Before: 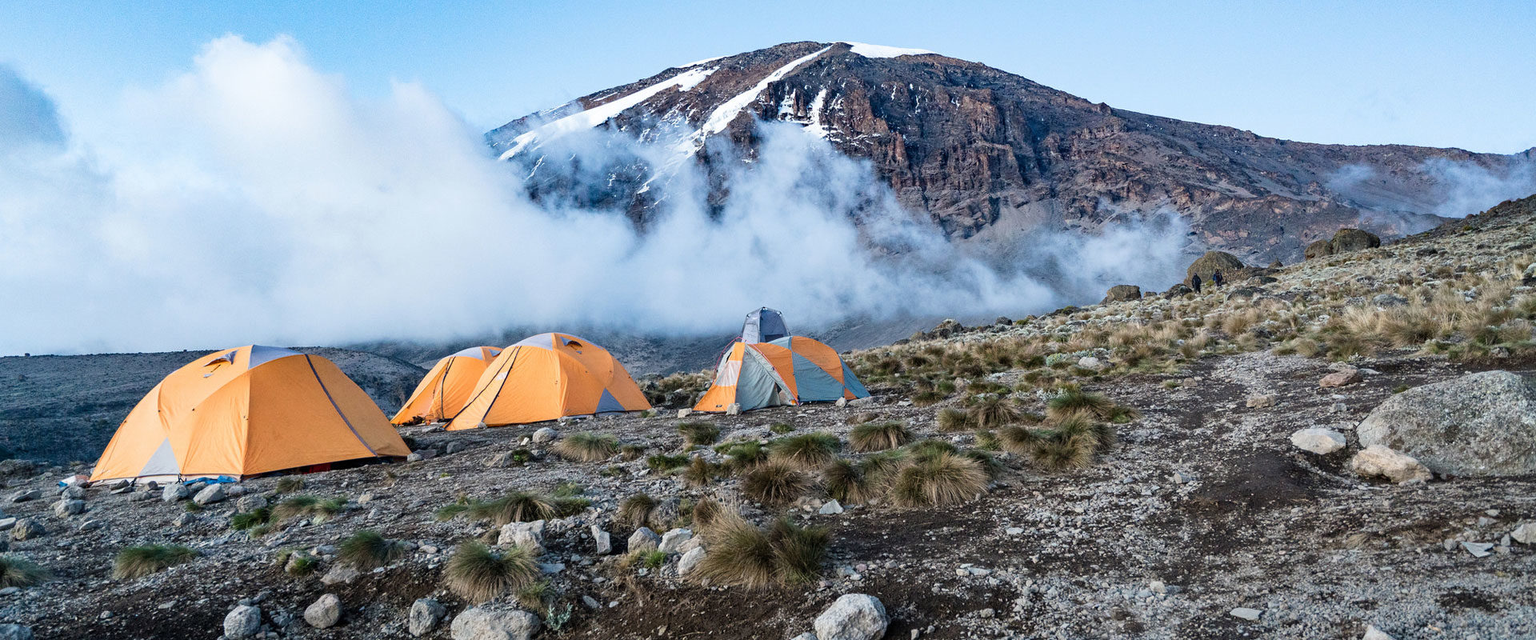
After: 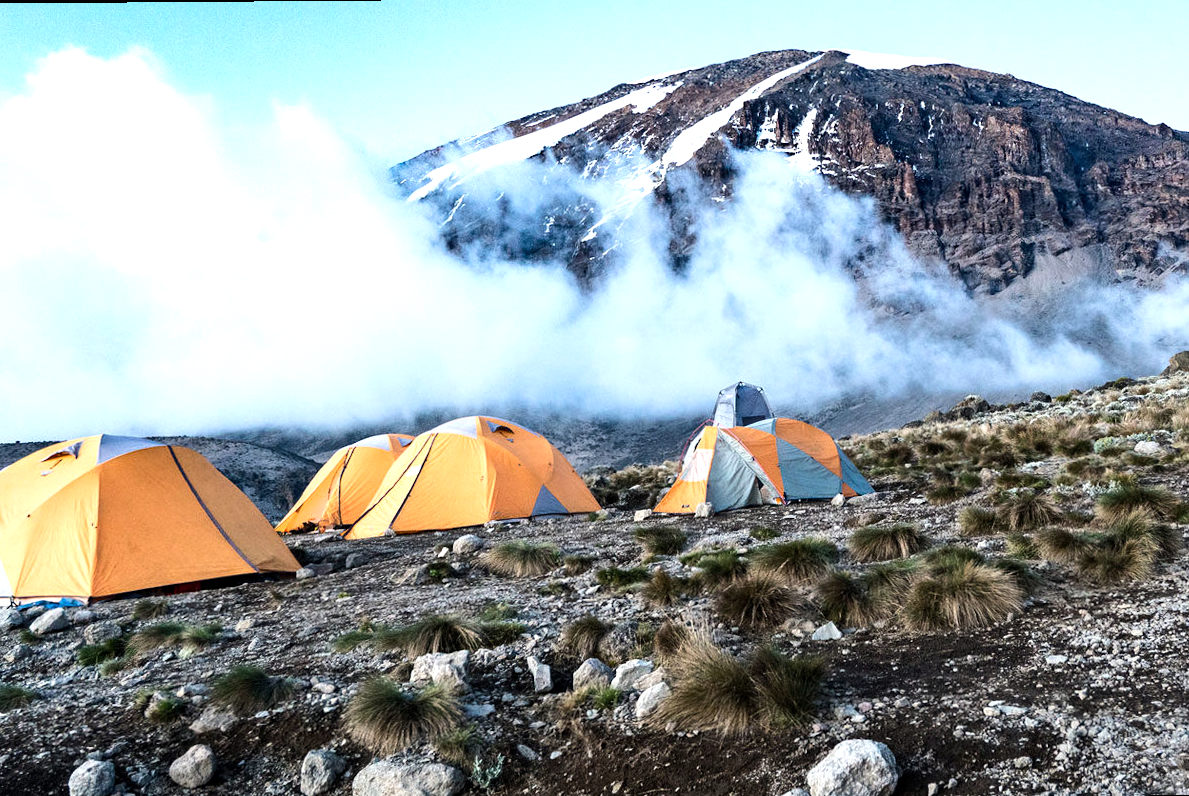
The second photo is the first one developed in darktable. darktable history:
rotate and perspective: rotation -0.45°, automatic cropping original format, crop left 0.008, crop right 0.992, crop top 0.012, crop bottom 0.988
exposure: black level correction 0.001, compensate highlight preservation false
tone equalizer: -8 EV -0.75 EV, -7 EV -0.7 EV, -6 EV -0.6 EV, -5 EV -0.4 EV, -3 EV 0.4 EV, -2 EV 0.6 EV, -1 EV 0.7 EV, +0 EV 0.75 EV, edges refinement/feathering 500, mask exposure compensation -1.57 EV, preserve details no
crop: left 10.644%, right 26.528%
